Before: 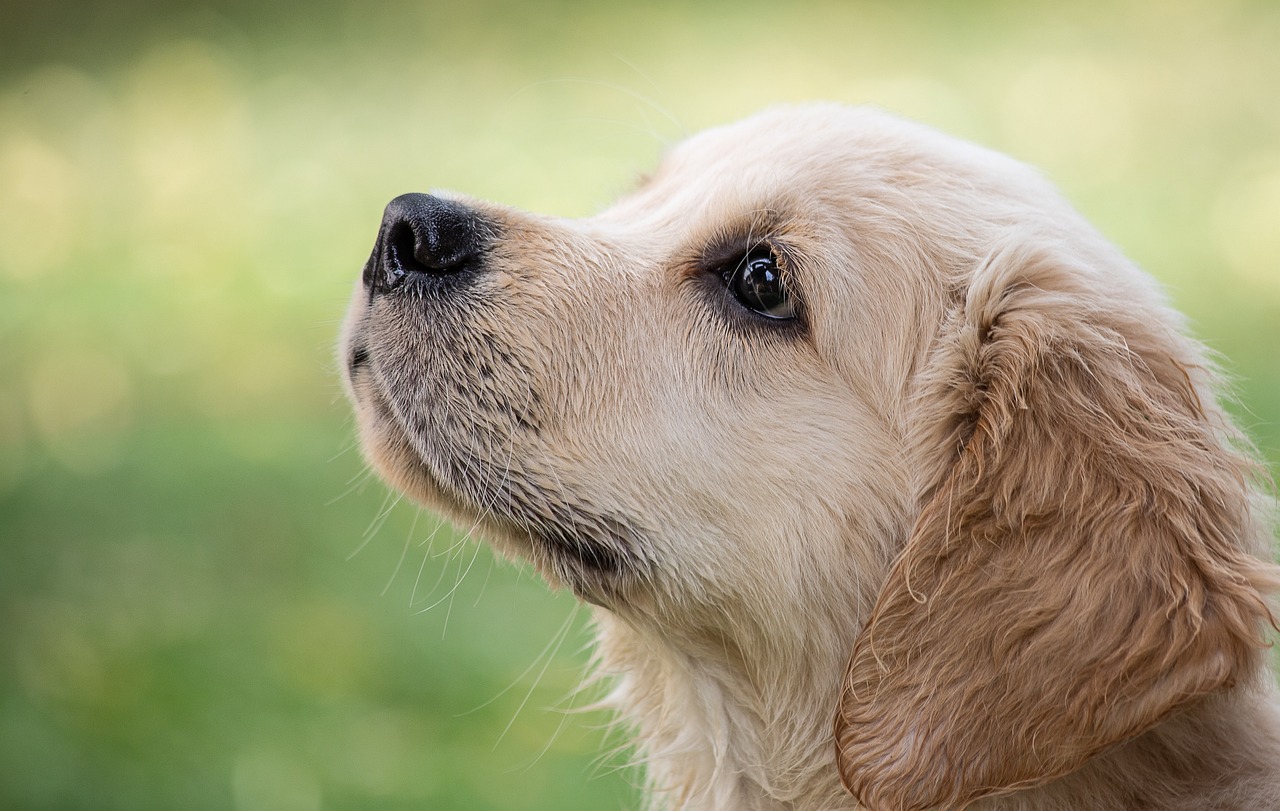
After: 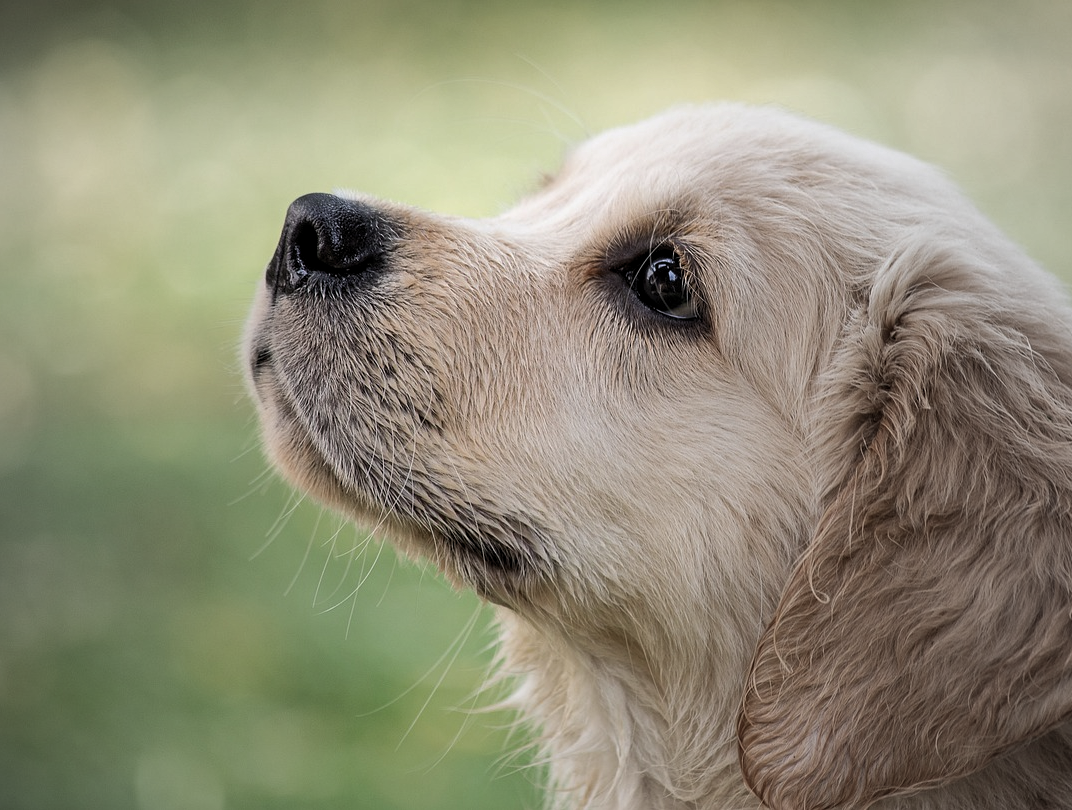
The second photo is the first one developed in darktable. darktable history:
crop: left 7.598%, right 7.873%
shadows and highlights: low approximation 0.01, soften with gaussian
color zones: curves: ch0 [(0, 0.613) (0.01, 0.613) (0.245, 0.448) (0.498, 0.529) (0.642, 0.665) (0.879, 0.777) (0.99, 0.613)]; ch1 [(0, 0) (0.143, 0) (0.286, 0) (0.429, 0) (0.571, 0) (0.714, 0) (0.857, 0)], mix -93.41%
vignetting: fall-off start 18.21%, fall-off radius 137.95%, brightness -0.207, center (-0.078, 0.066), width/height ratio 0.62, shape 0.59
levels: levels [0.026, 0.507, 0.987]
